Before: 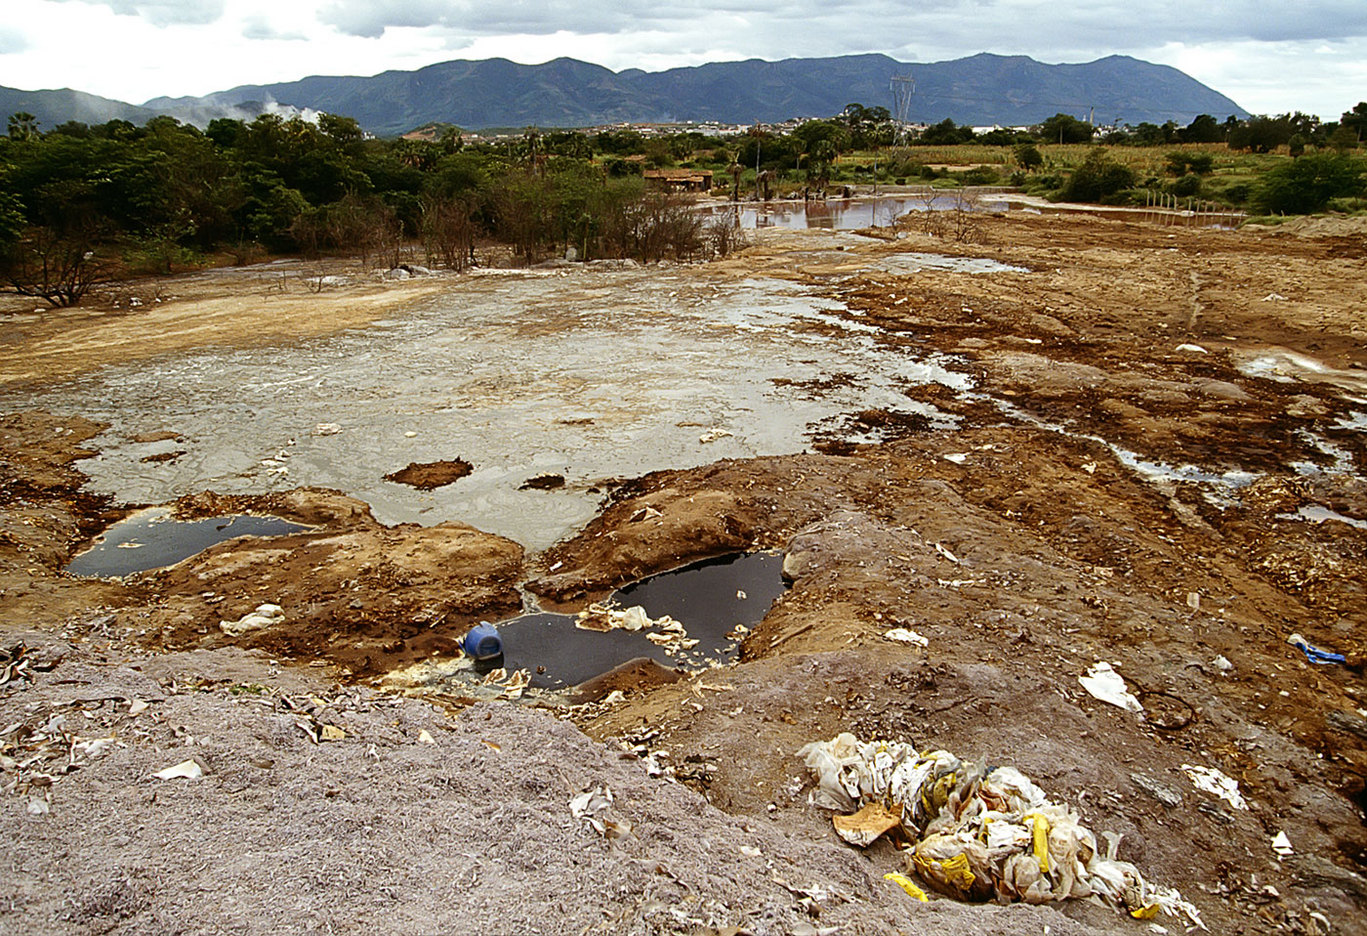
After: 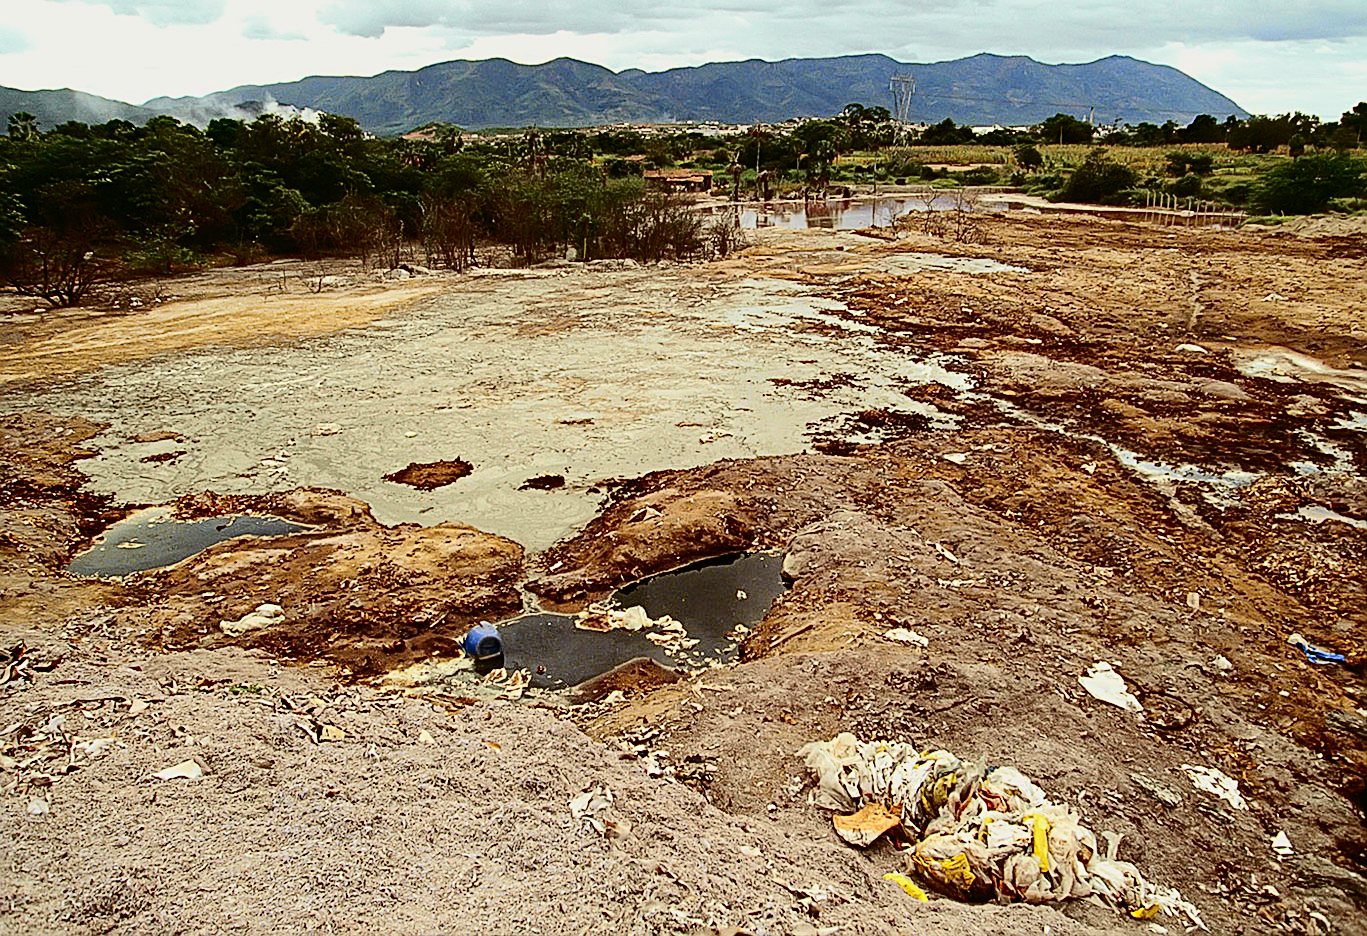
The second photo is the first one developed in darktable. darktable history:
sharpen: on, module defaults
haze removal: strength 0.299, distance 0.255, compatibility mode true, adaptive false
tone equalizer: on, module defaults
tone curve: curves: ch0 [(0, 0.006) (0.184, 0.117) (0.405, 0.46) (0.456, 0.528) (0.634, 0.728) (0.877, 0.89) (0.984, 0.935)]; ch1 [(0, 0) (0.443, 0.43) (0.492, 0.489) (0.566, 0.579) (0.595, 0.625) (0.608, 0.667) (0.65, 0.729) (1, 1)]; ch2 [(0, 0) (0.33, 0.301) (0.421, 0.443) (0.447, 0.489) (0.495, 0.505) (0.537, 0.583) (0.586, 0.591) (0.663, 0.686) (1, 1)], color space Lab, independent channels, preserve colors none
